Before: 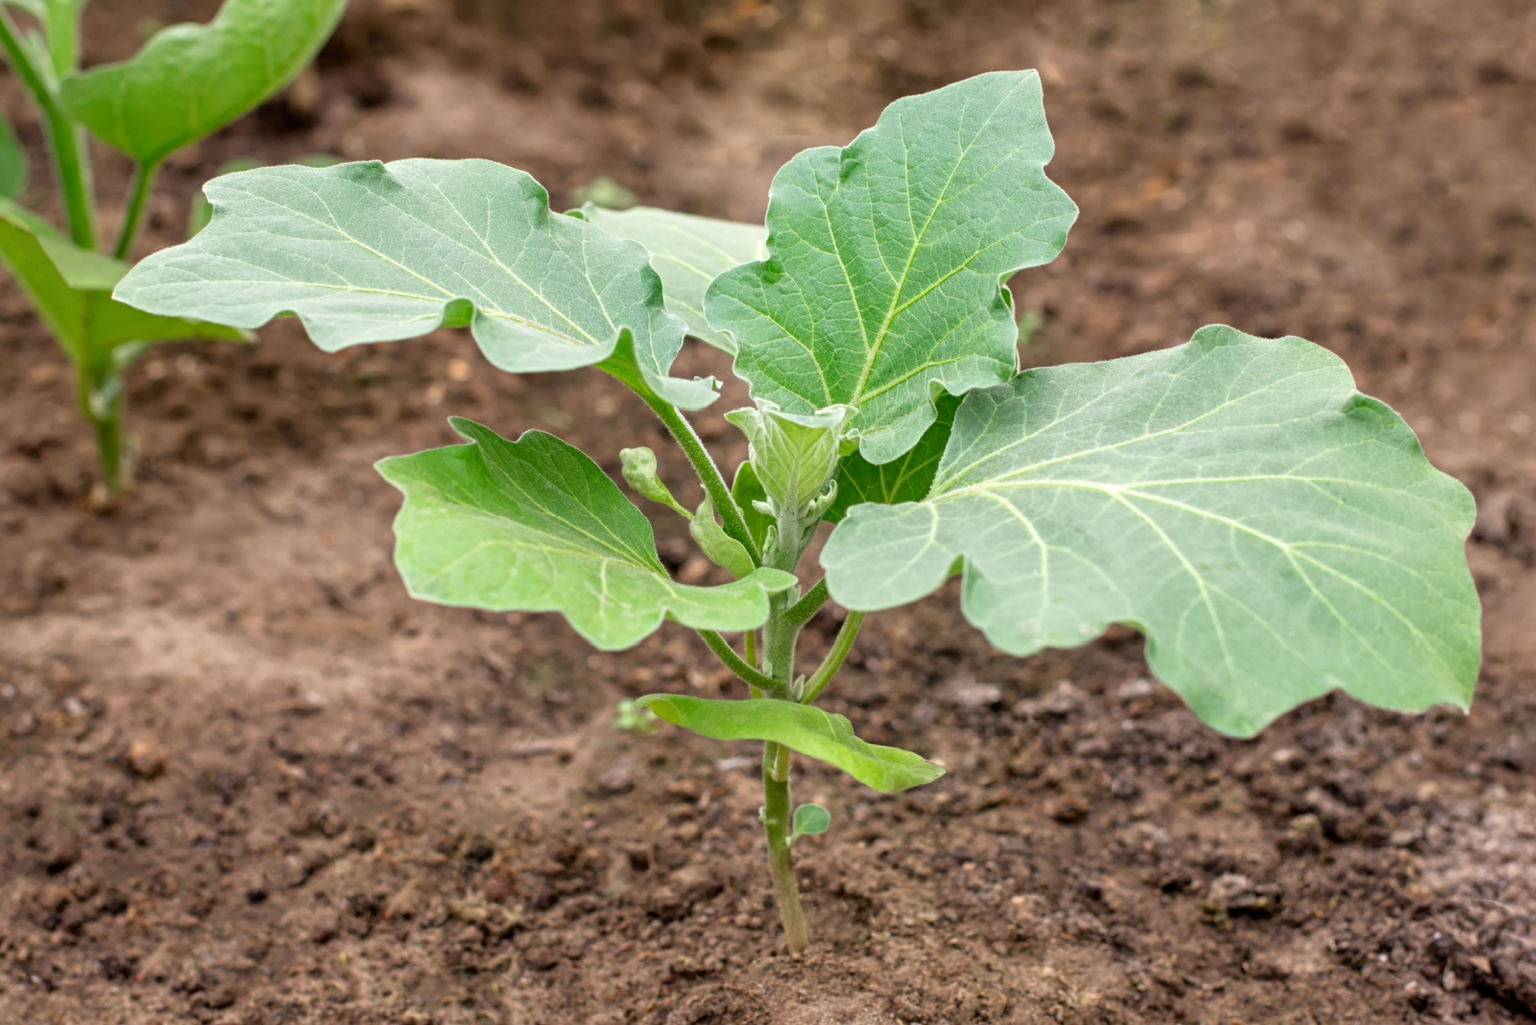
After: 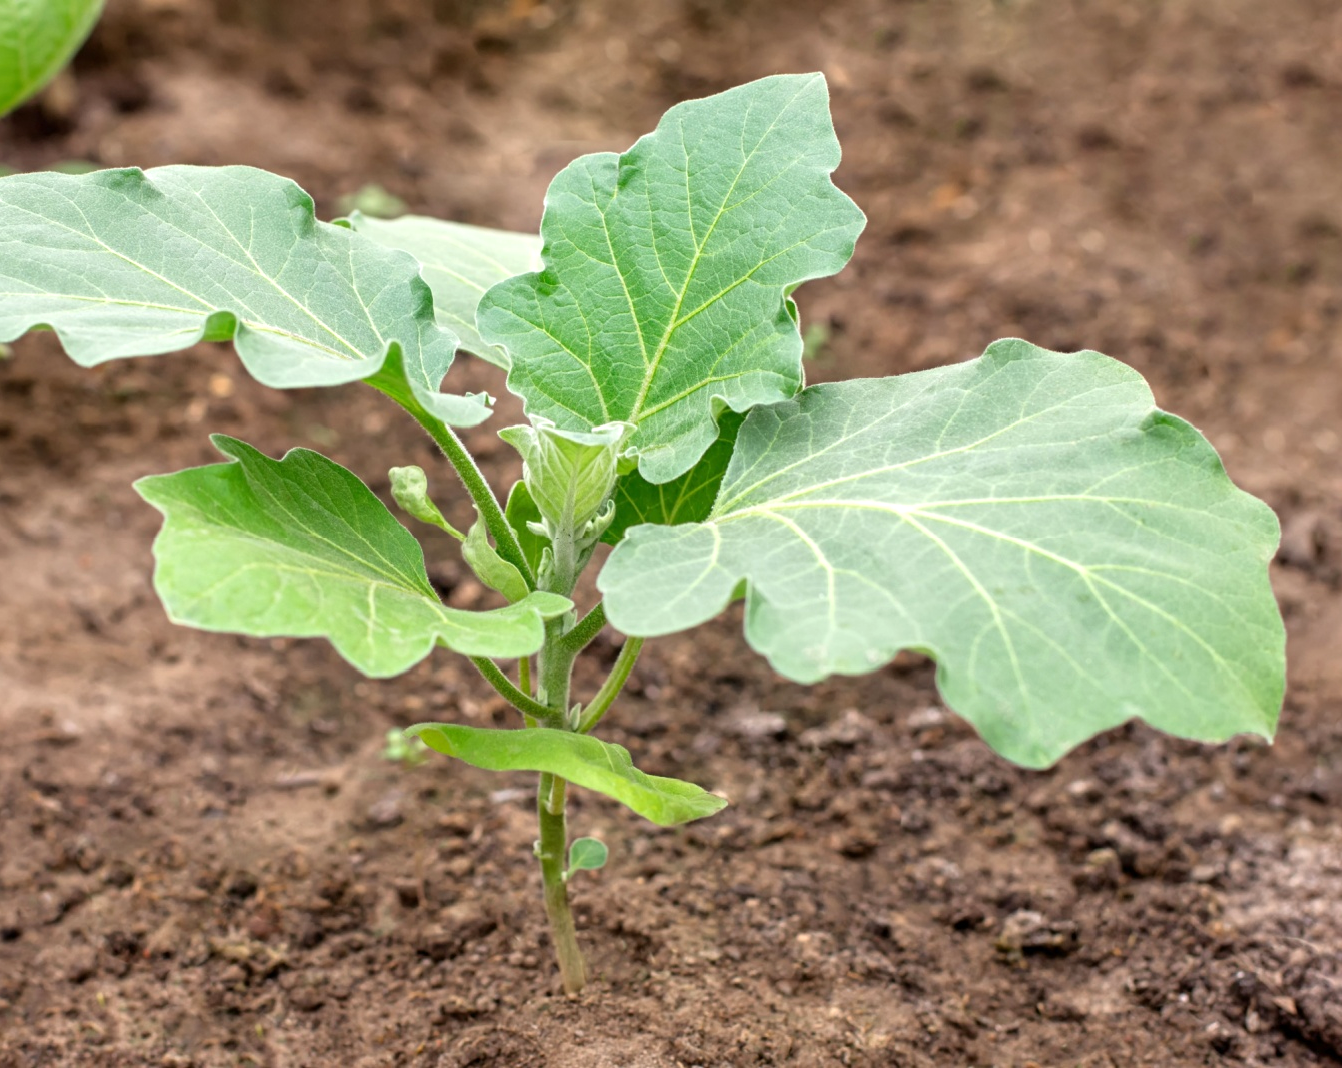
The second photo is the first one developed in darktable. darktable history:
exposure: exposure 0.222 EV, compensate highlight preservation false
crop: left 16.086%
